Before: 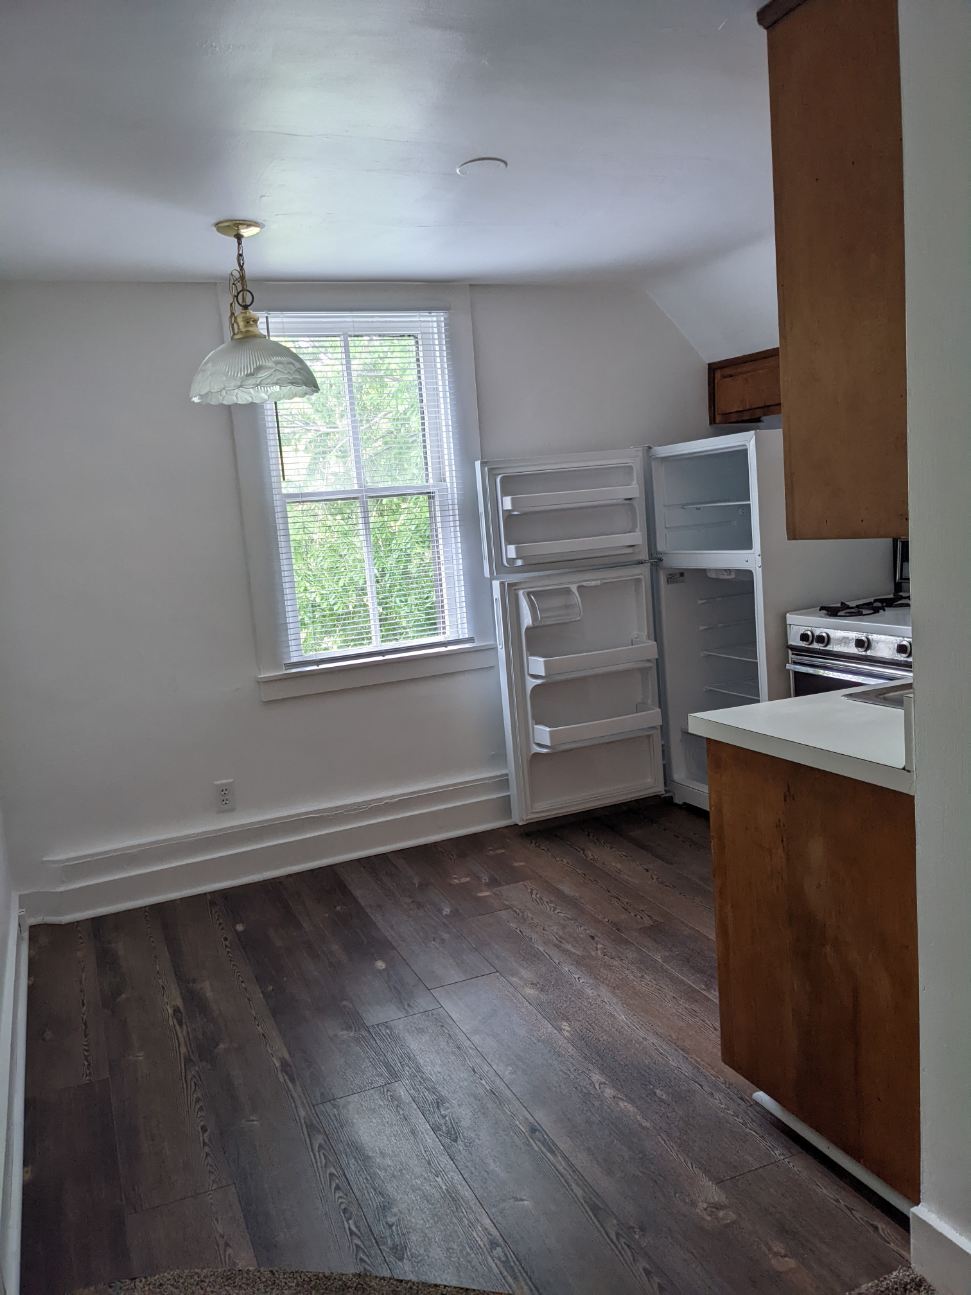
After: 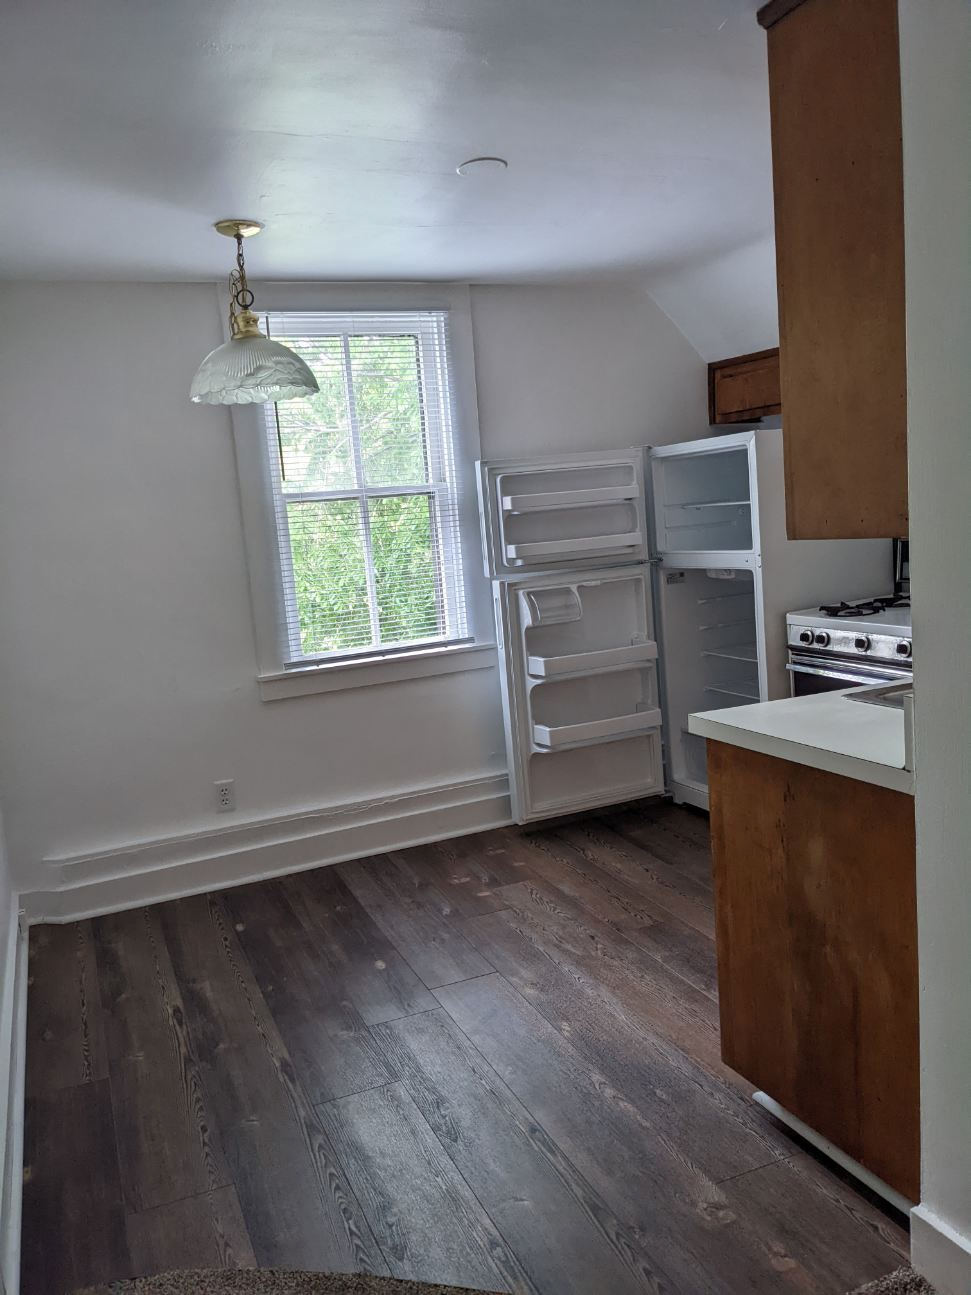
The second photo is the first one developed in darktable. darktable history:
shadows and highlights: shadows 31.87, highlights -32.51, soften with gaussian
